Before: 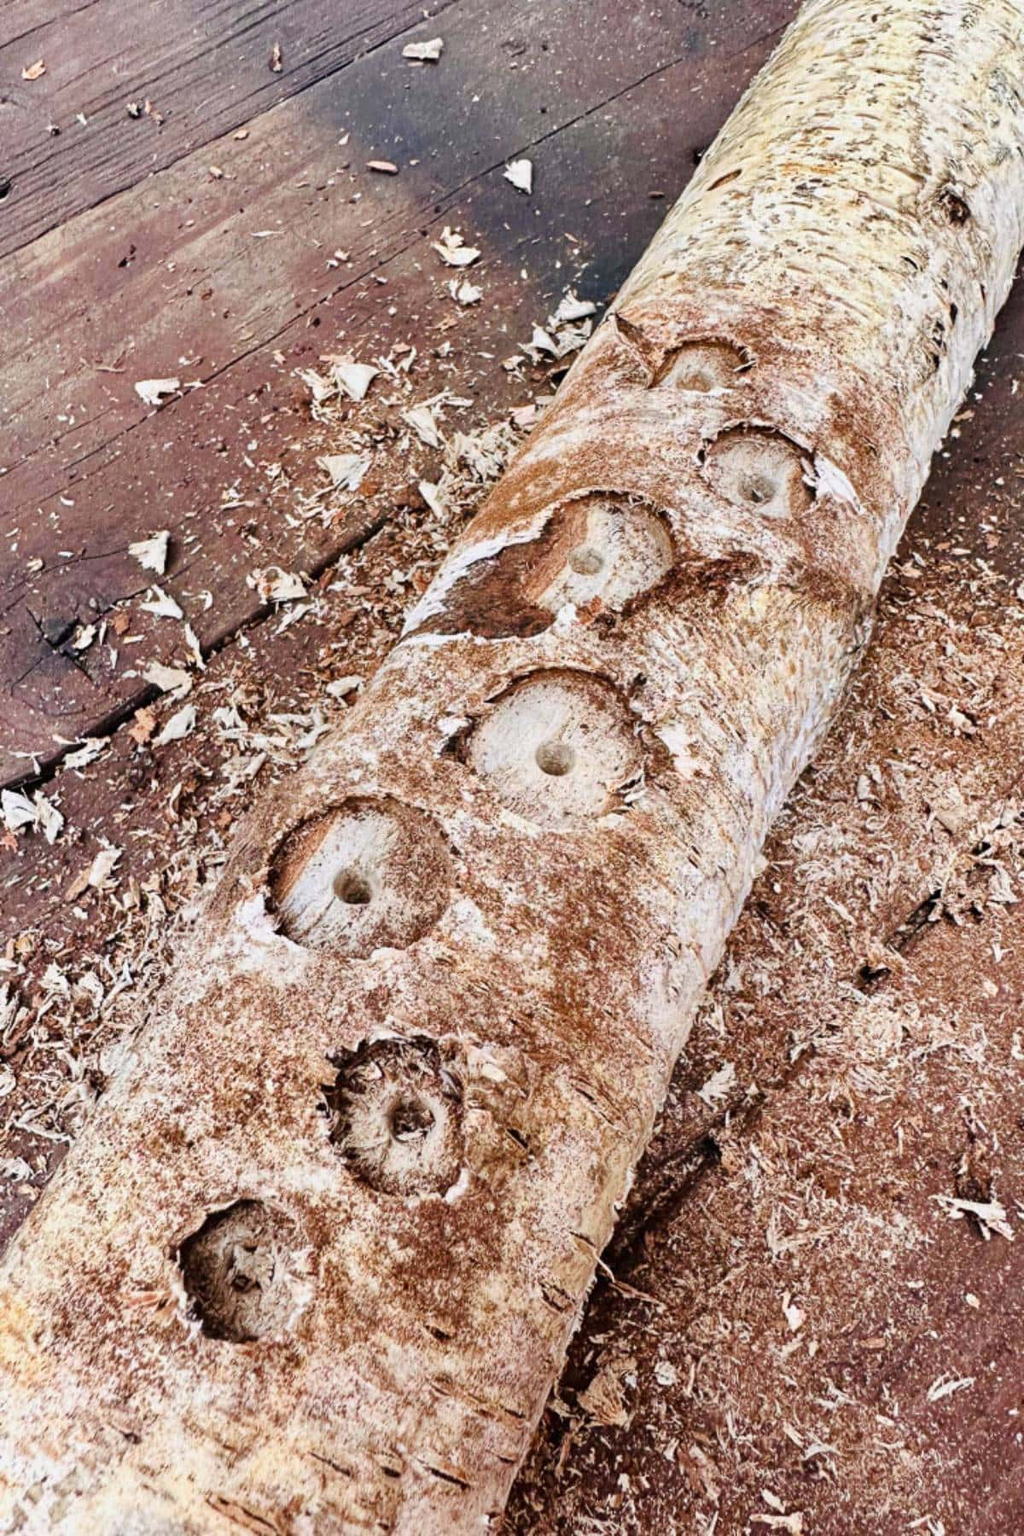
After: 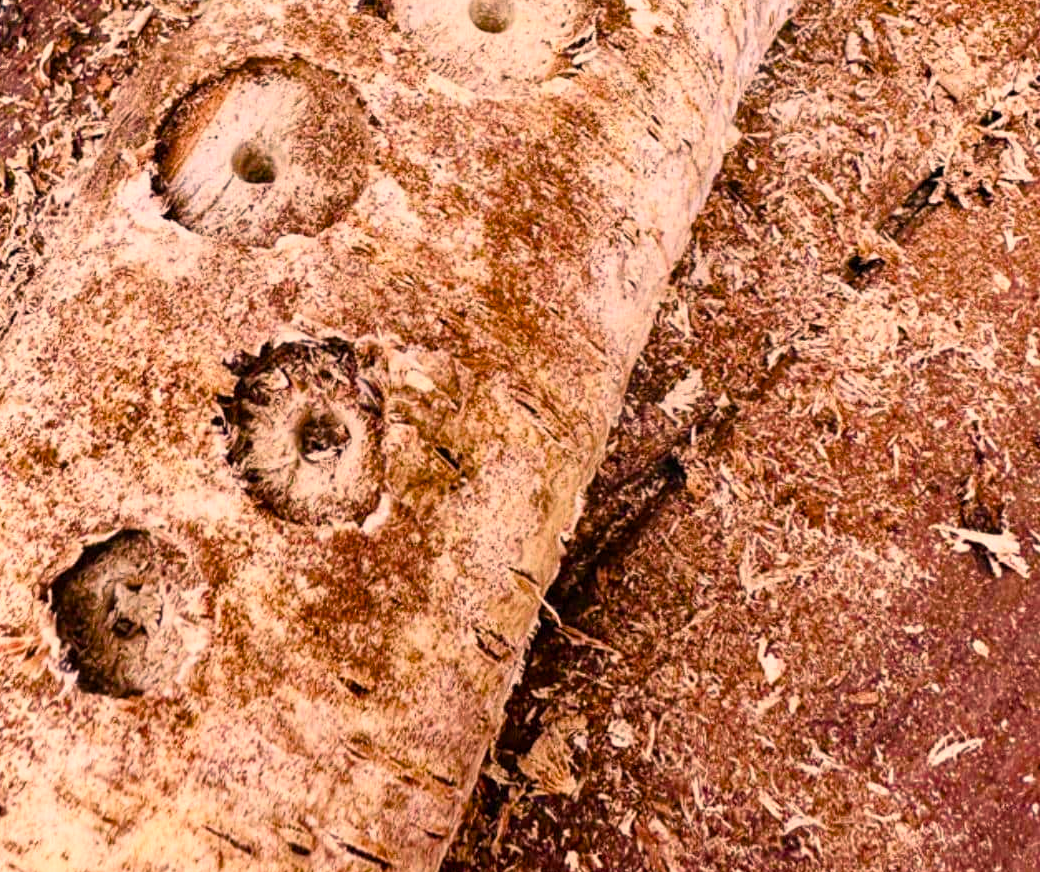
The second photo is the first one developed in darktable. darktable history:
crop and rotate: left 13.261%, top 48.668%, bottom 2.868%
color balance rgb: highlights gain › chroma 3.72%, highlights gain › hue 58.43°, linear chroma grading › global chroma 15.092%, perceptual saturation grading › global saturation 20%, perceptual saturation grading › highlights -25.874%, perceptual saturation grading › shadows 24.134%, global vibrance 20%
color correction: highlights a* 11.92, highlights b* 11.48
shadows and highlights: shadows -1.35, highlights 41.05
